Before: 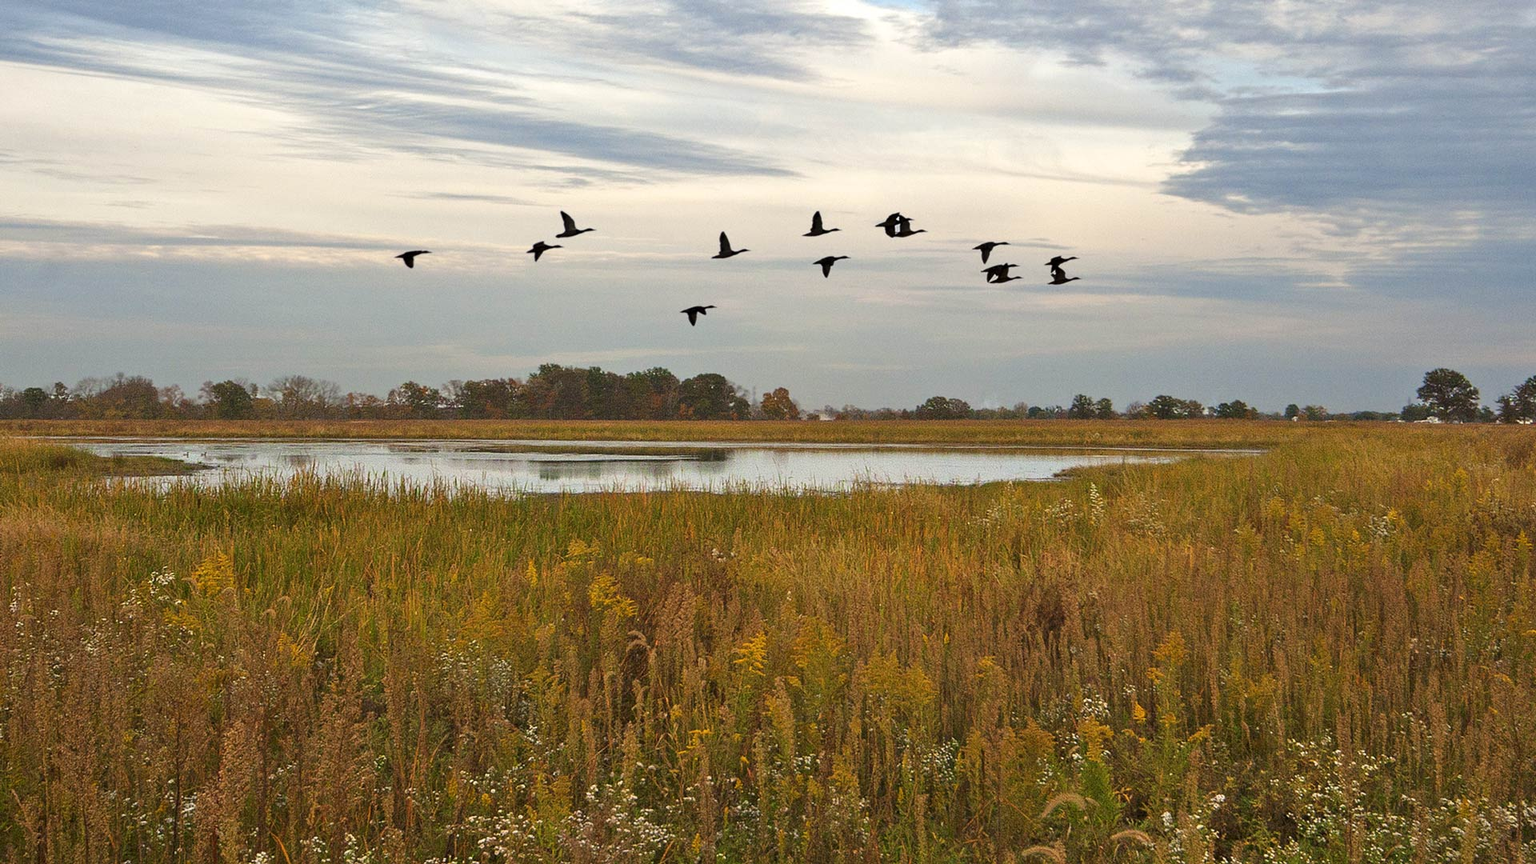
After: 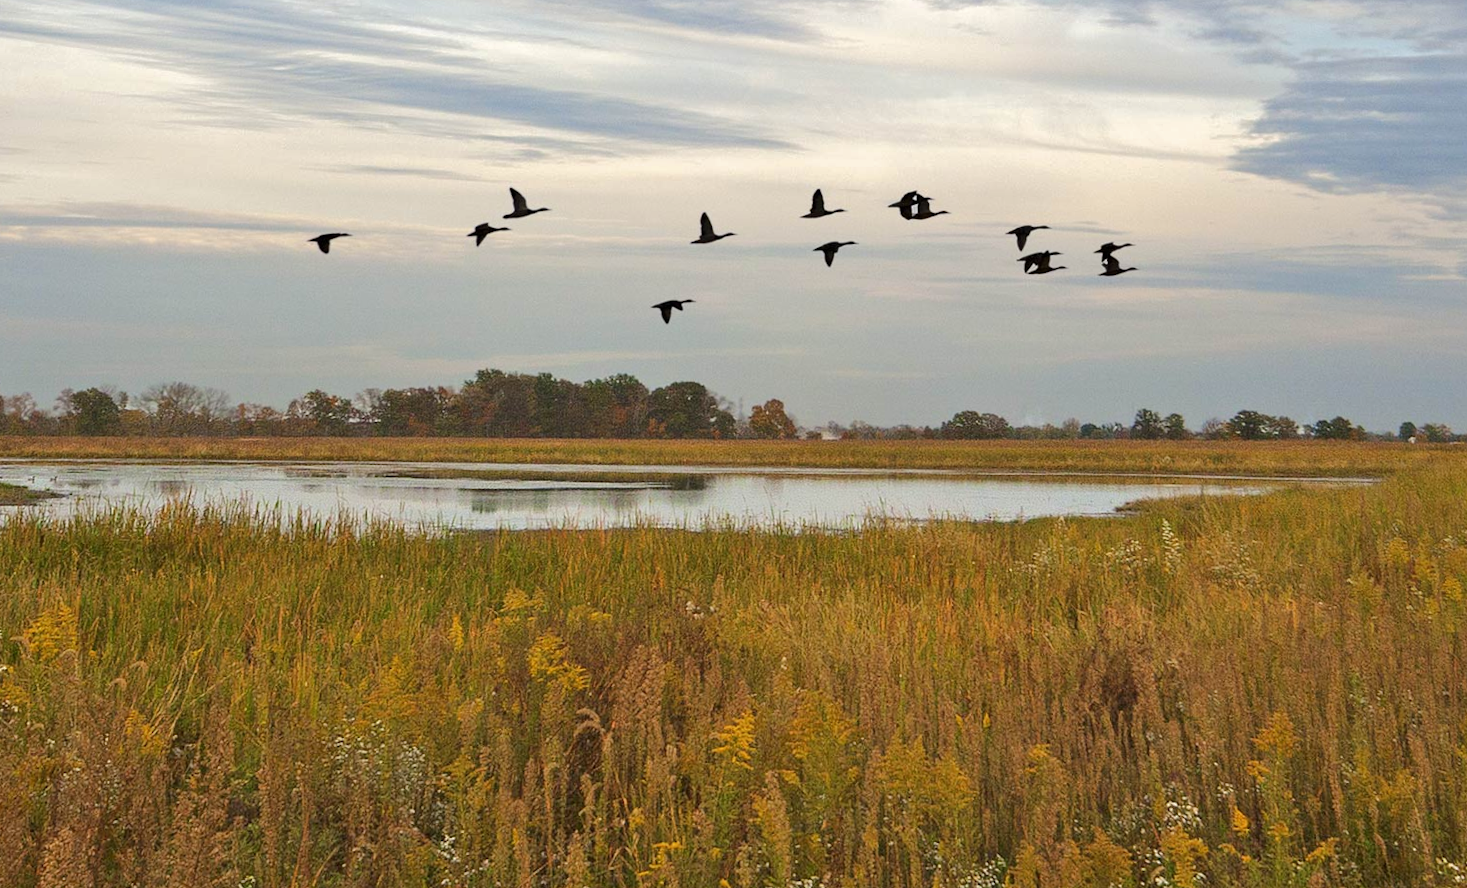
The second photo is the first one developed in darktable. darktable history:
rotate and perspective: rotation 0.215°, lens shift (vertical) -0.139, crop left 0.069, crop right 0.939, crop top 0.002, crop bottom 0.996
base curve: curves: ch0 [(0, 0) (0.235, 0.266) (0.503, 0.496) (0.786, 0.72) (1, 1)]
crop and rotate: left 7.196%, top 4.574%, right 10.605%, bottom 13.178%
